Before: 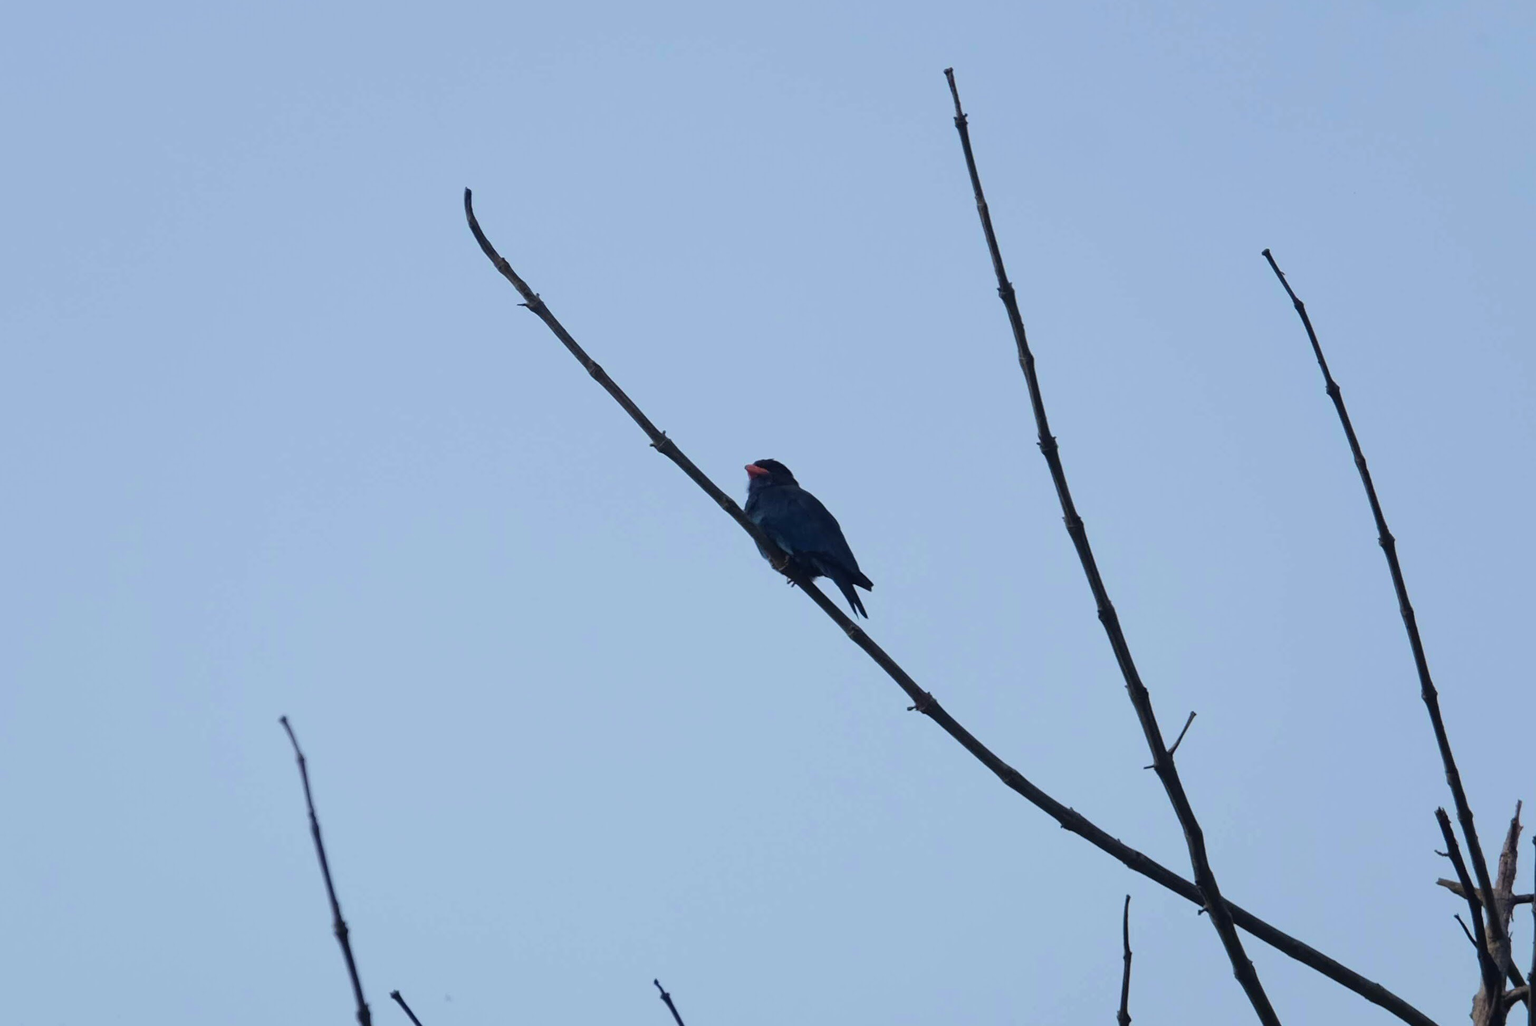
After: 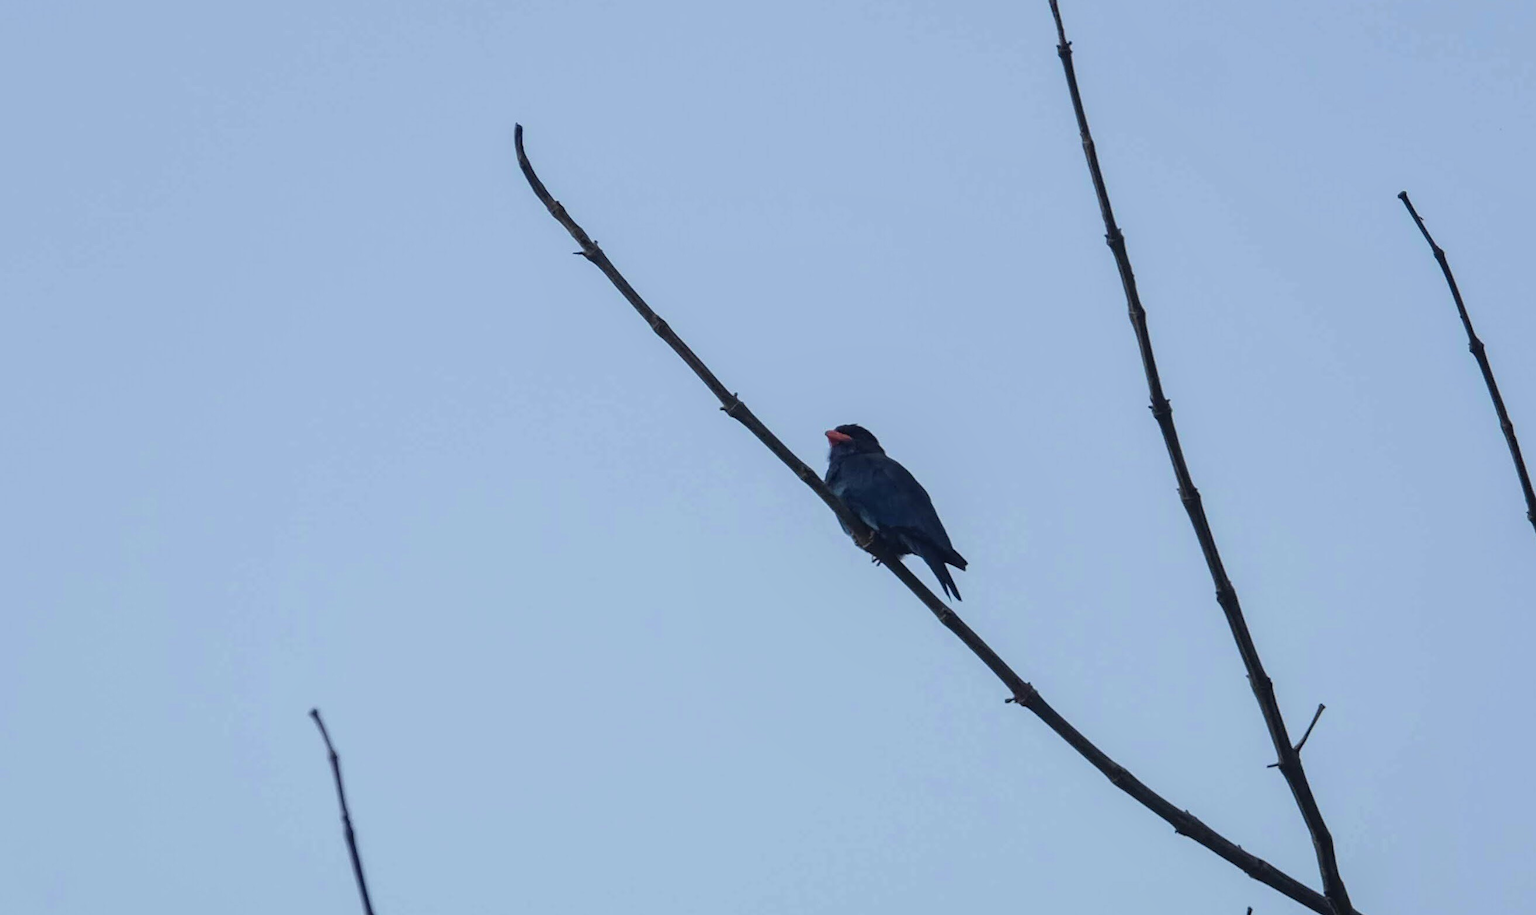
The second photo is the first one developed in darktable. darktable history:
crop: top 7.49%, right 9.717%, bottom 11.943%
local contrast: on, module defaults
